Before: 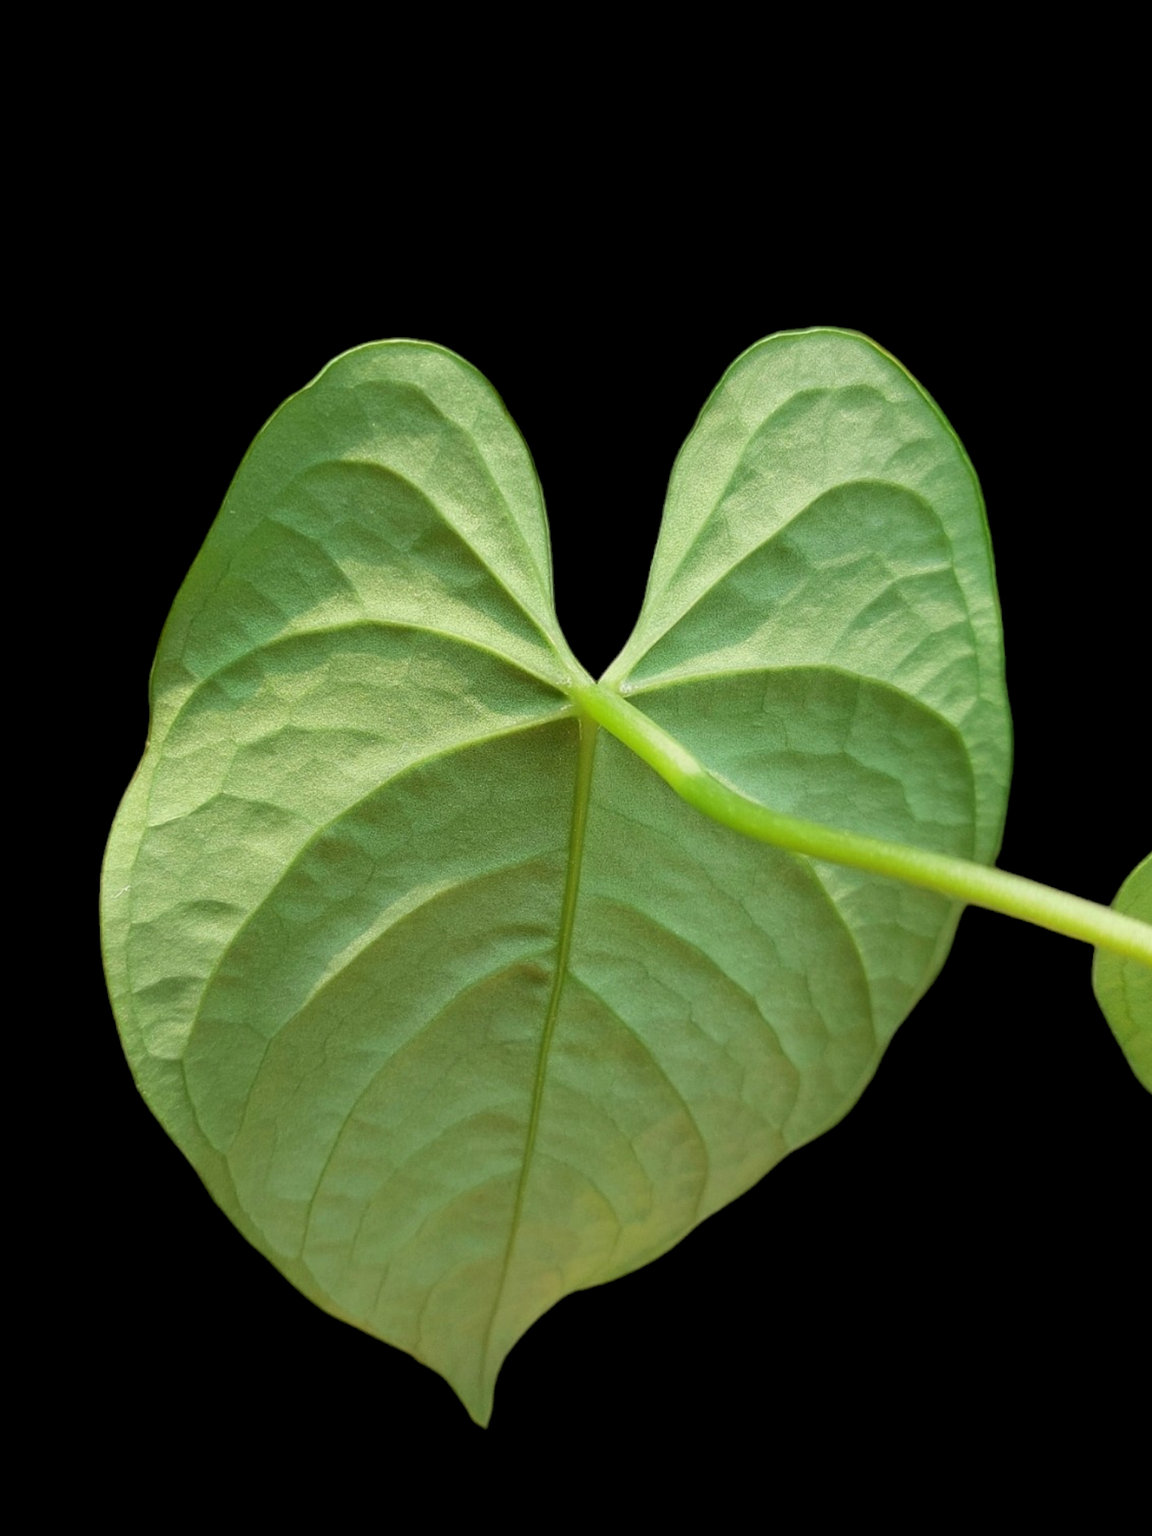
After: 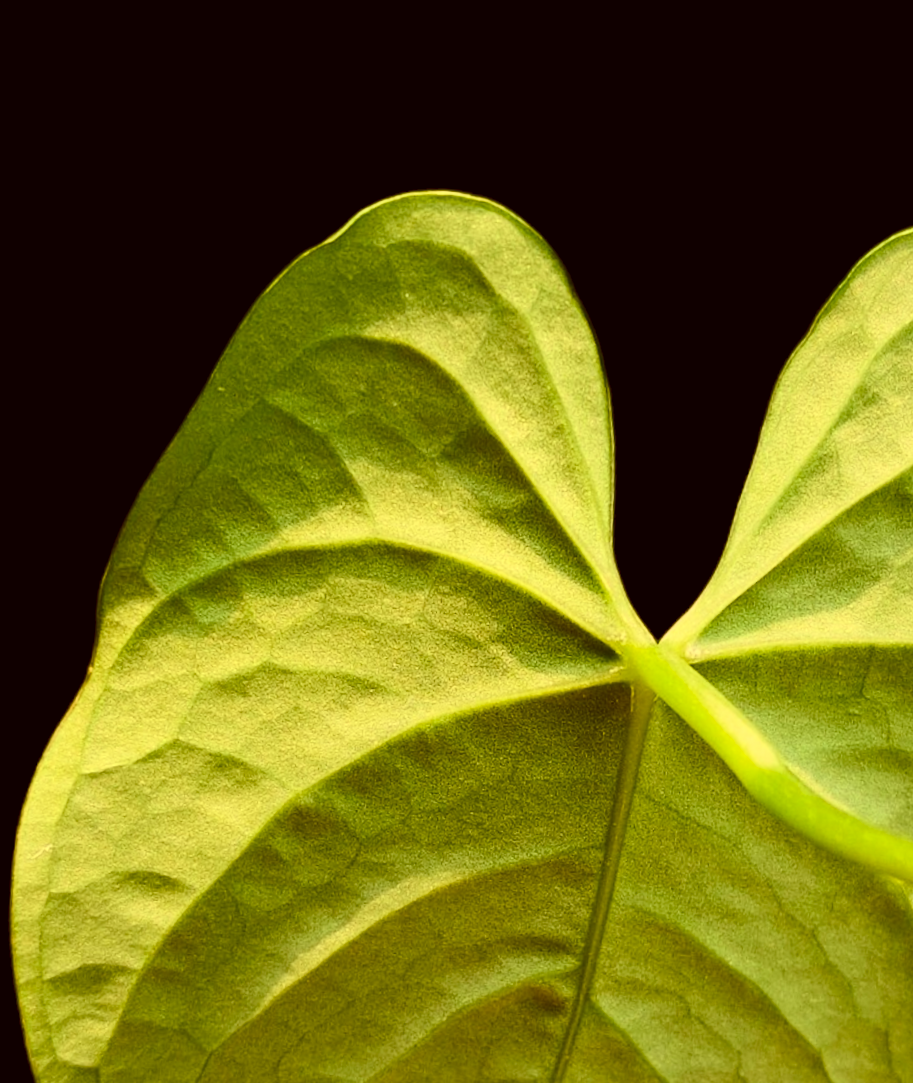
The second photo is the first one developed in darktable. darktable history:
exposure: black level correction 0.001, compensate highlight preservation false
rgb levels: mode RGB, independent channels, levels [[0, 0.474, 1], [0, 0.5, 1], [0, 0.5, 1]]
white balance: red 1.123, blue 0.83
color correction: highlights a* -1.43, highlights b* 10.12, shadows a* 0.395, shadows b* 19.35
crop and rotate: angle -4.99°, left 2.122%, top 6.945%, right 27.566%, bottom 30.519%
contrast brightness saturation: contrast 0.32, brightness -0.08, saturation 0.17
